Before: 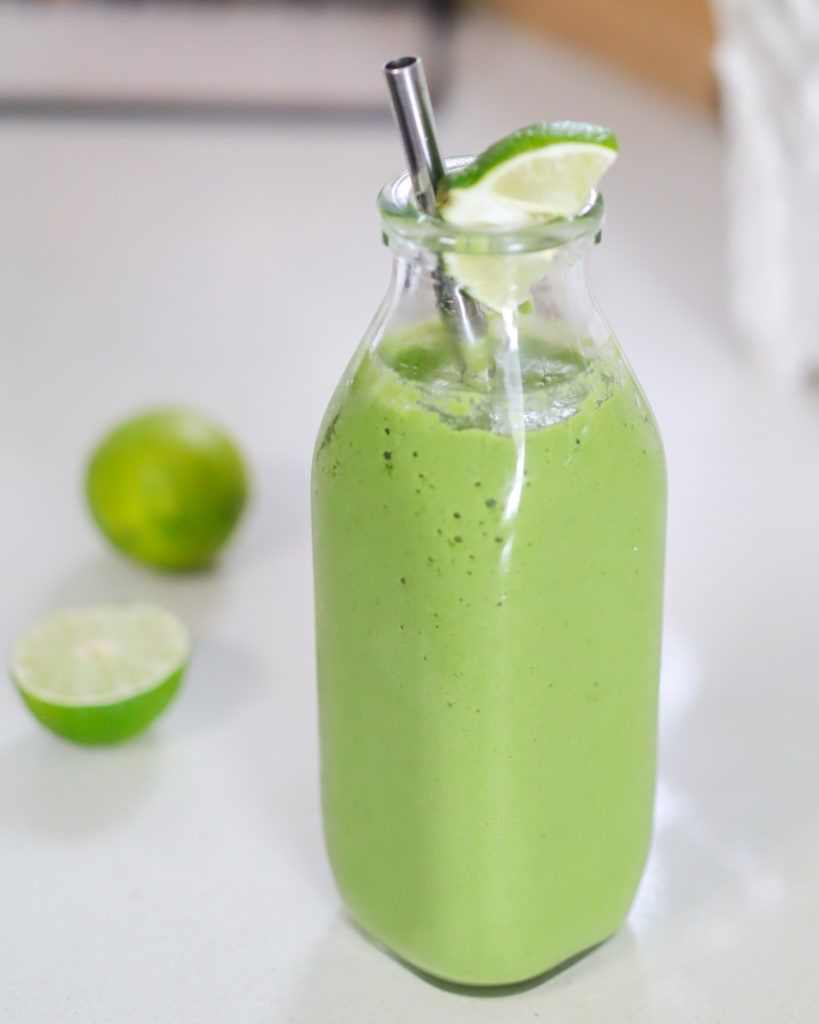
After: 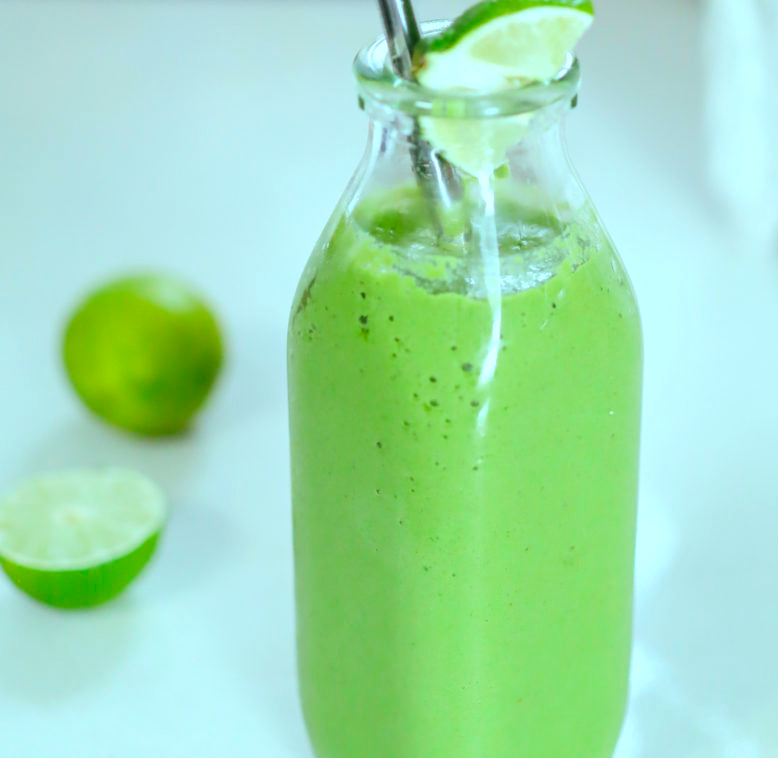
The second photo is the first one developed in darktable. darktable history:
crop and rotate: left 2.991%, top 13.302%, right 1.981%, bottom 12.636%
color balance rgb: shadows lift › chroma 11.71%, shadows lift › hue 133.46°, highlights gain › chroma 4%, highlights gain › hue 200.2°, perceptual saturation grading › global saturation 18.05%
exposure: black level correction 0.001, exposure 0.5 EV, compensate exposure bias true, compensate highlight preservation false
